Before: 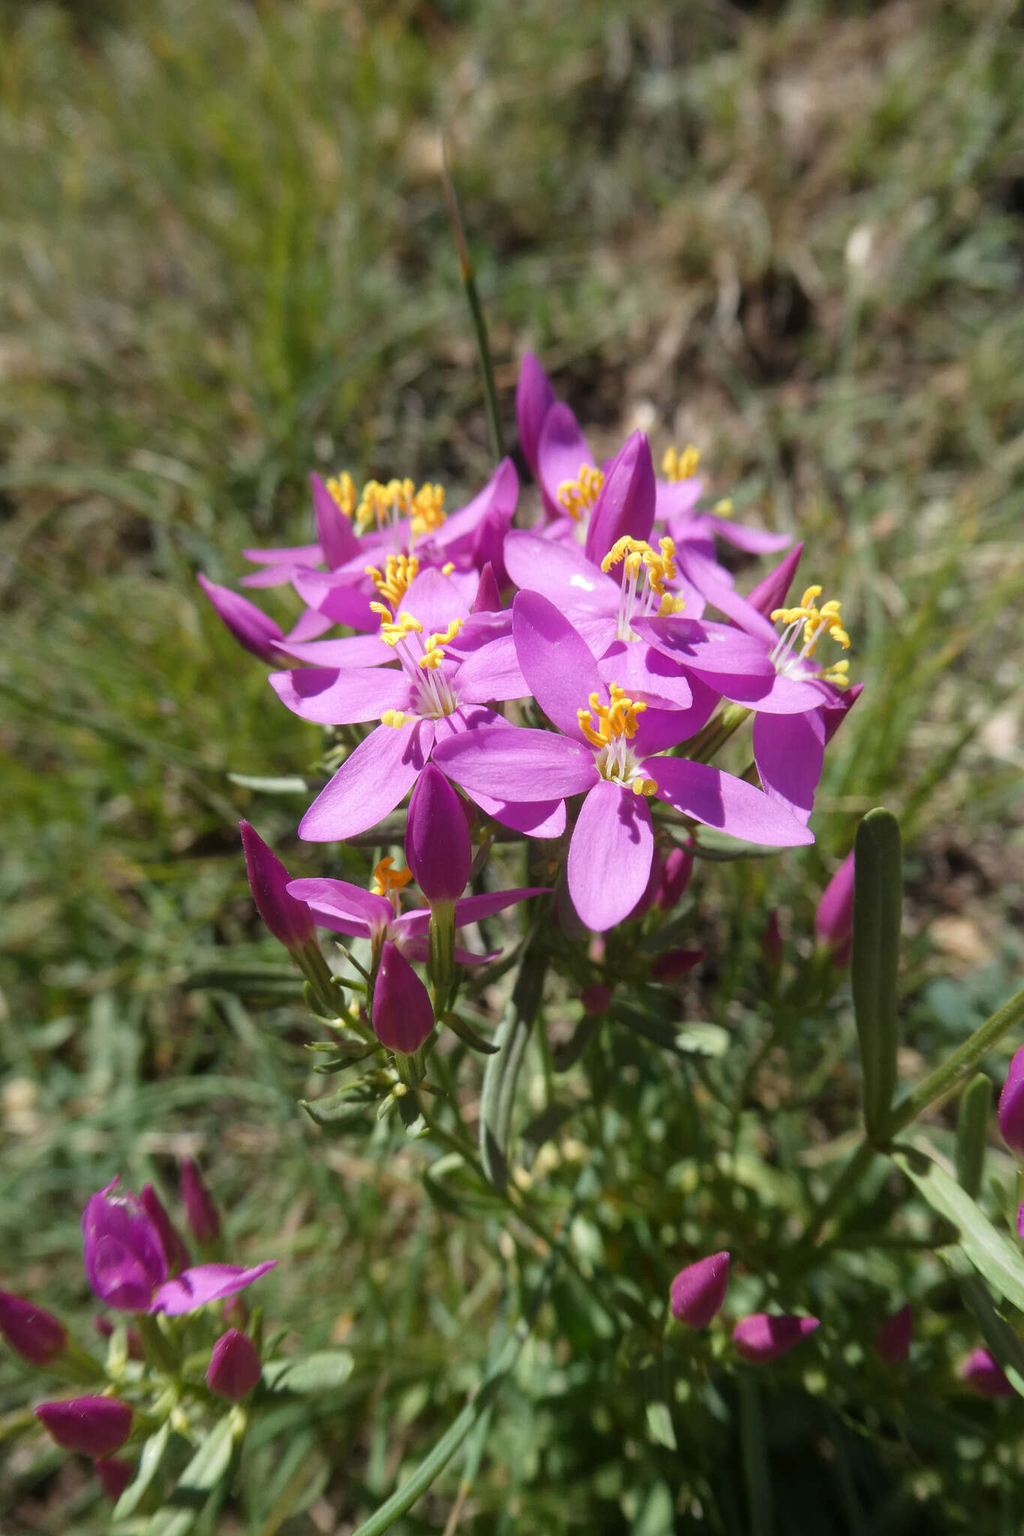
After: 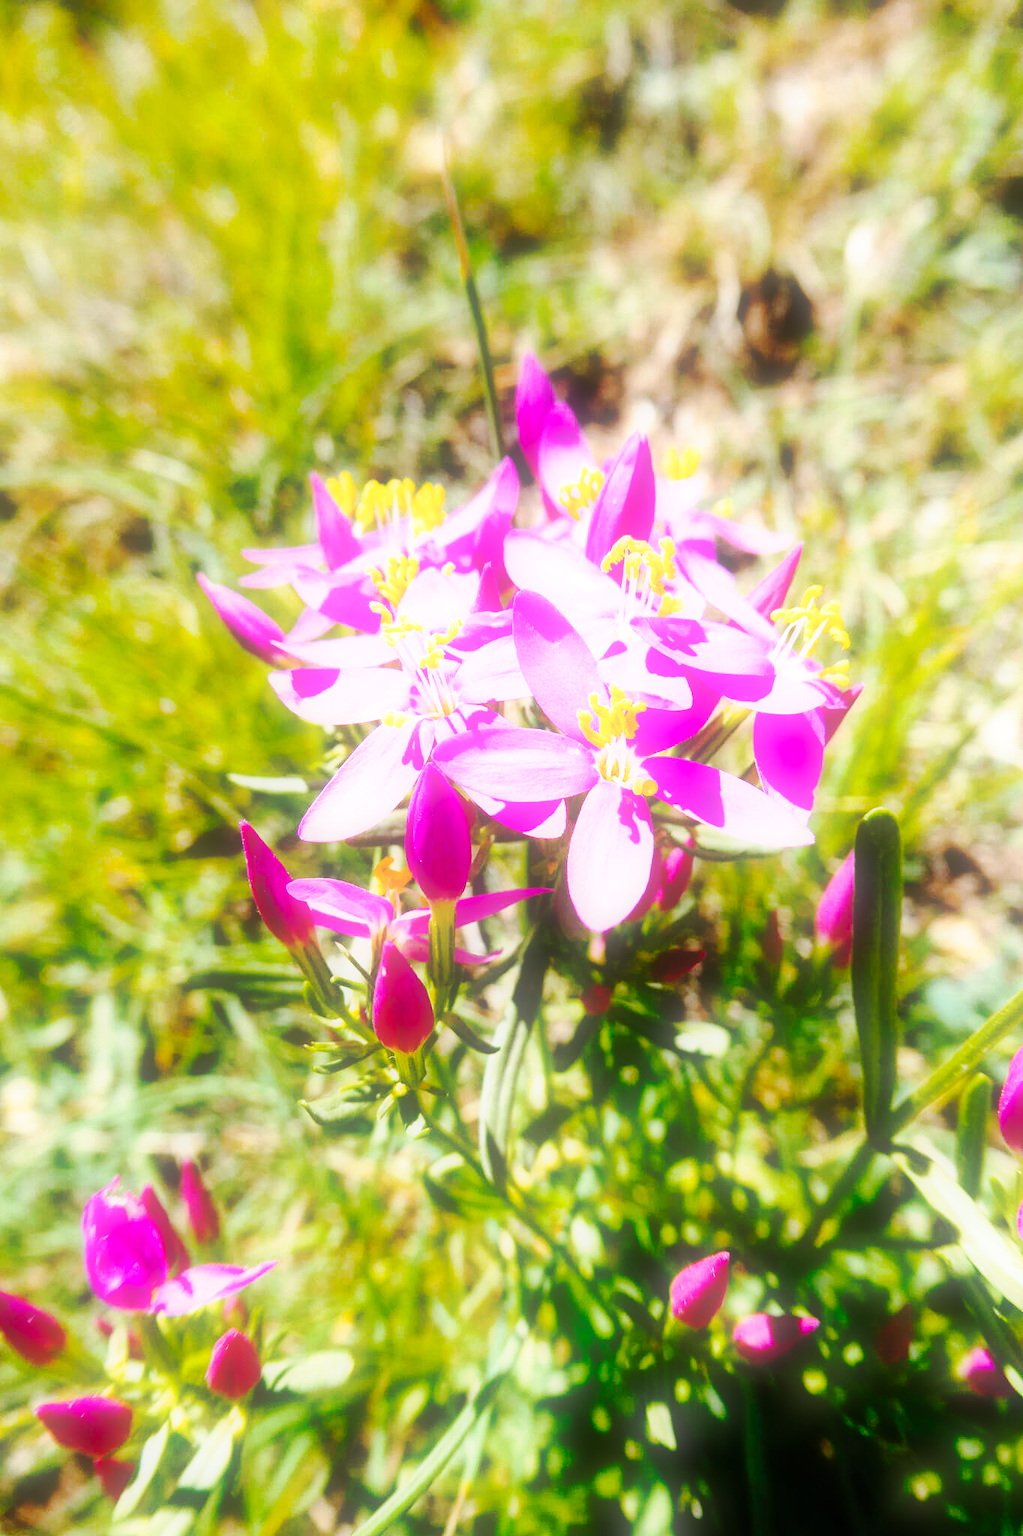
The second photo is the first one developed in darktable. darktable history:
tone curve: curves: ch0 [(0, 0) (0.003, 0) (0.011, 0.002) (0.025, 0.004) (0.044, 0.007) (0.069, 0.015) (0.1, 0.025) (0.136, 0.04) (0.177, 0.09) (0.224, 0.152) (0.277, 0.239) (0.335, 0.335) (0.399, 0.43) (0.468, 0.524) (0.543, 0.621) (0.623, 0.712) (0.709, 0.789) (0.801, 0.871) (0.898, 0.951) (1, 1)], preserve colors none
base curve: curves: ch0 [(0, 0) (0.032, 0.037) (0.105, 0.228) (0.435, 0.76) (0.856, 0.983) (1, 1)], preserve colors none
soften: size 60.24%, saturation 65.46%, brightness 0.506 EV, mix 25.7%
exposure: exposure 0.574 EV, compensate highlight preservation false
color correction: highlights a* -0.137, highlights b* 0.137
color balance rgb: linear chroma grading › global chroma 15%, perceptual saturation grading › global saturation 30%
